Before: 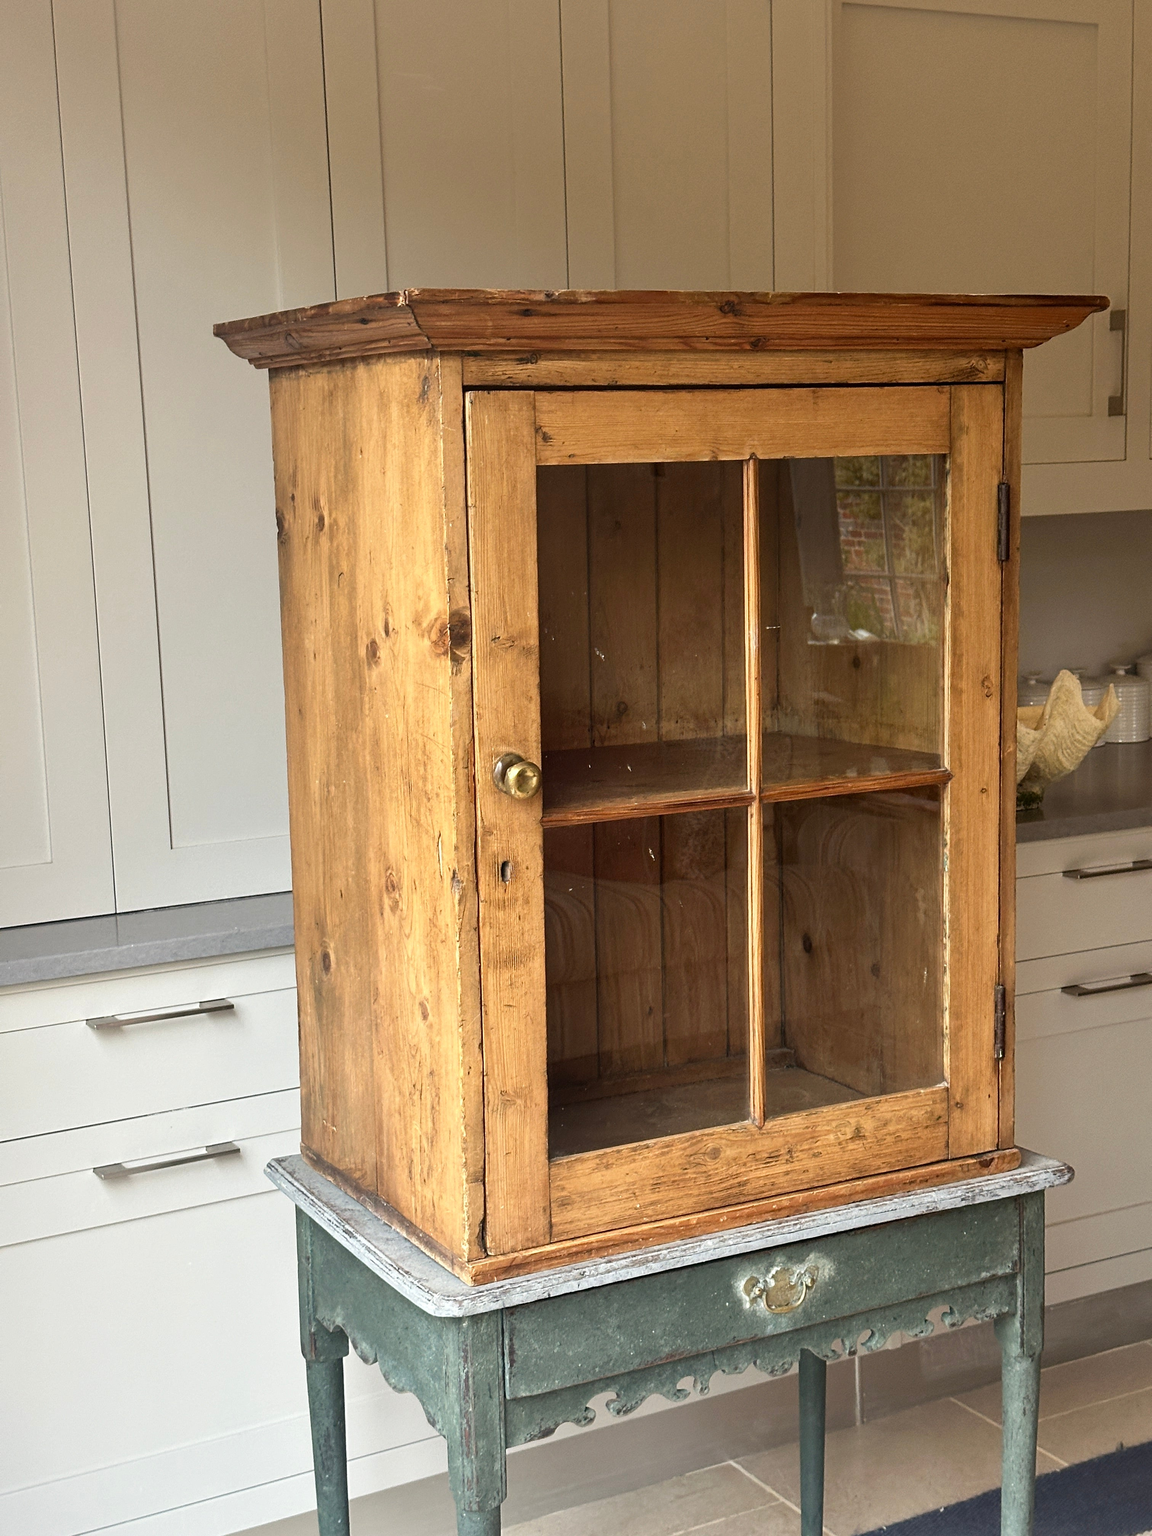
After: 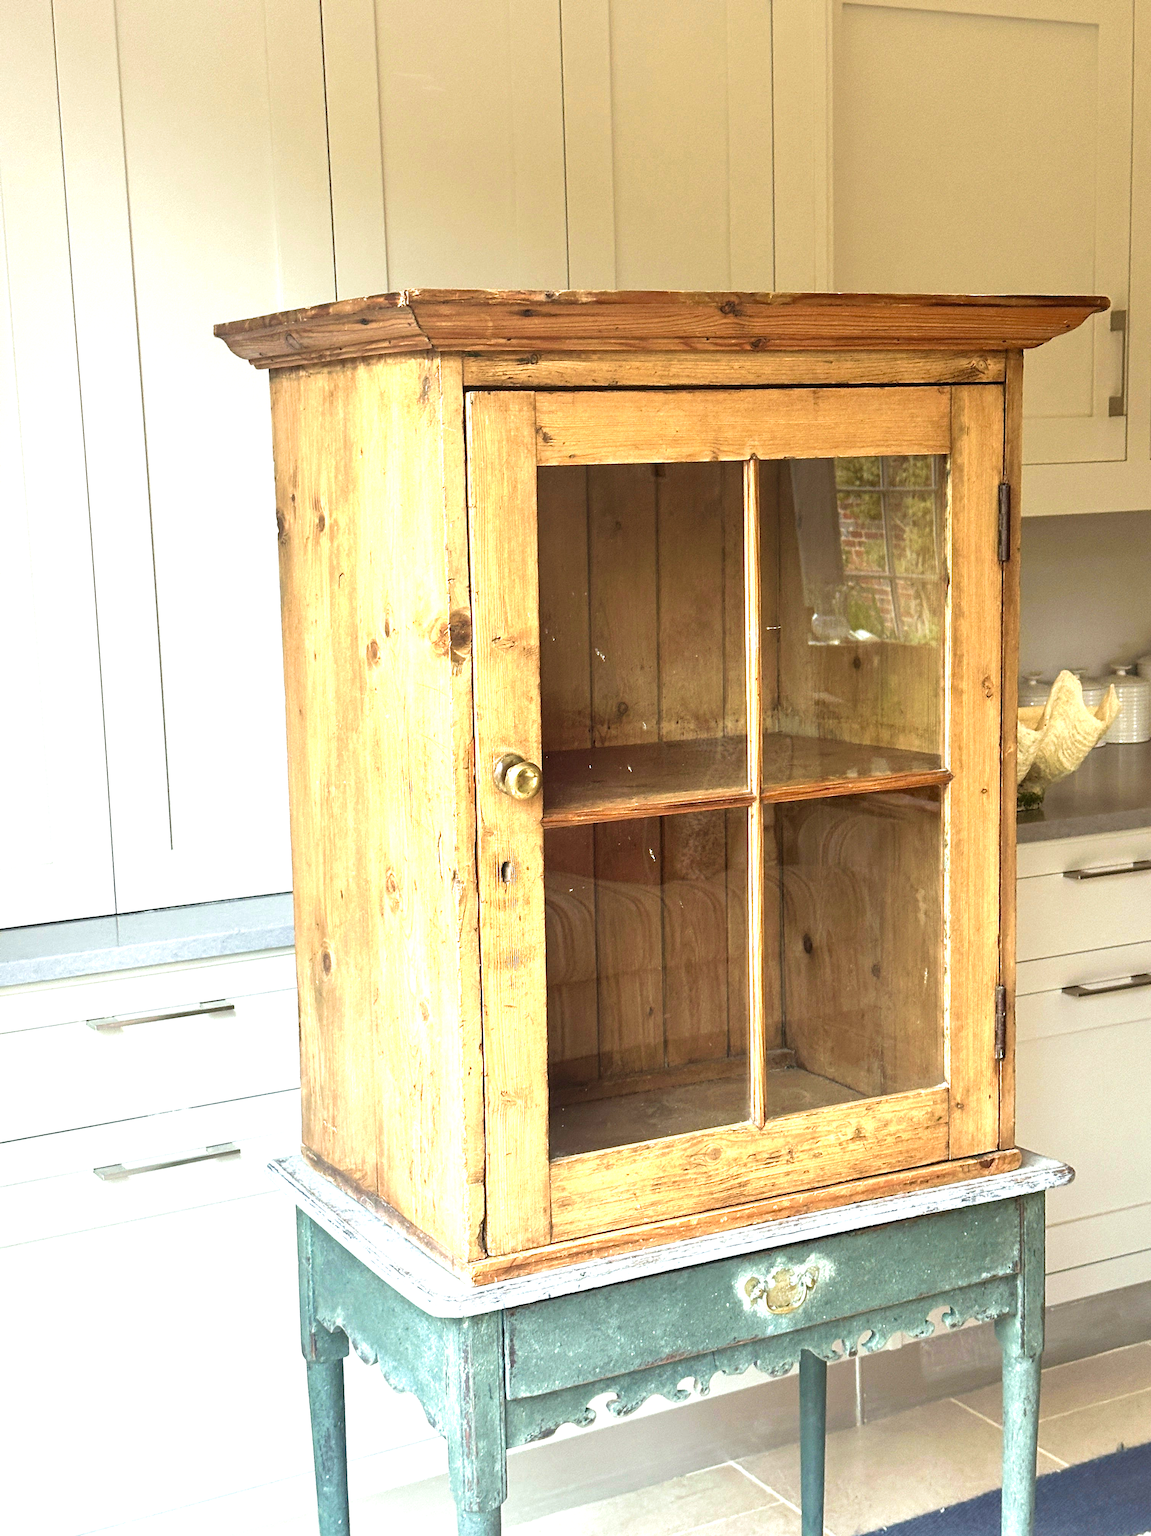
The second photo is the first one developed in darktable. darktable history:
white balance: red 0.925, blue 1.046
exposure: black level correction 0, exposure 1.379 EV, compensate exposure bias true, compensate highlight preservation false
velvia: on, module defaults
color calibration: x 0.342, y 0.356, temperature 5122 K
